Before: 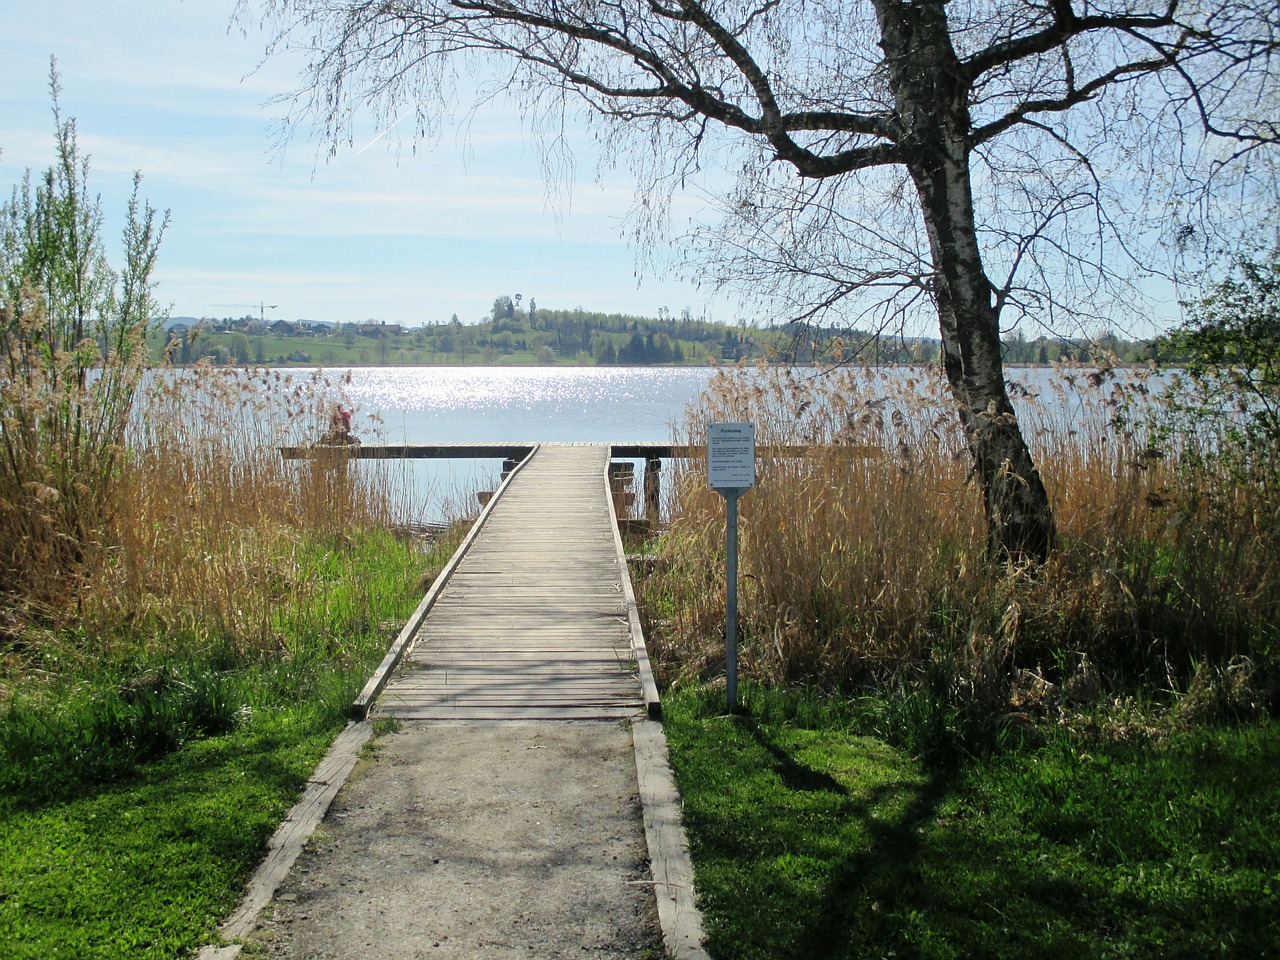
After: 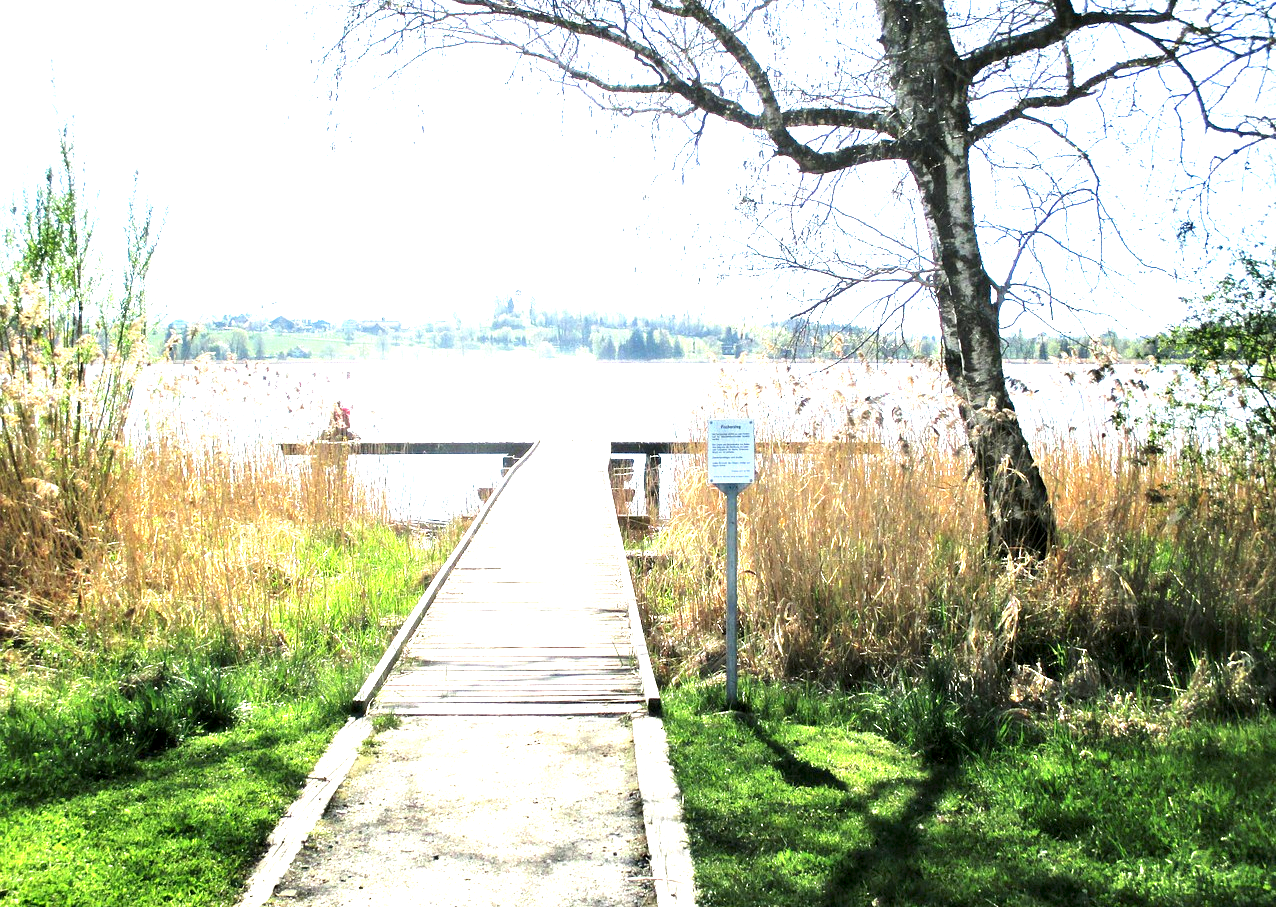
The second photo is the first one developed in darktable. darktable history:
exposure: exposure 2.195 EV, compensate exposure bias true, compensate highlight preservation false
contrast equalizer: octaves 7, y [[0.514, 0.573, 0.581, 0.508, 0.5, 0.5], [0.5 ×6], [0.5 ×6], [0 ×6], [0 ×6]]
crop: top 0.44%, right 0.259%, bottom 4.997%
